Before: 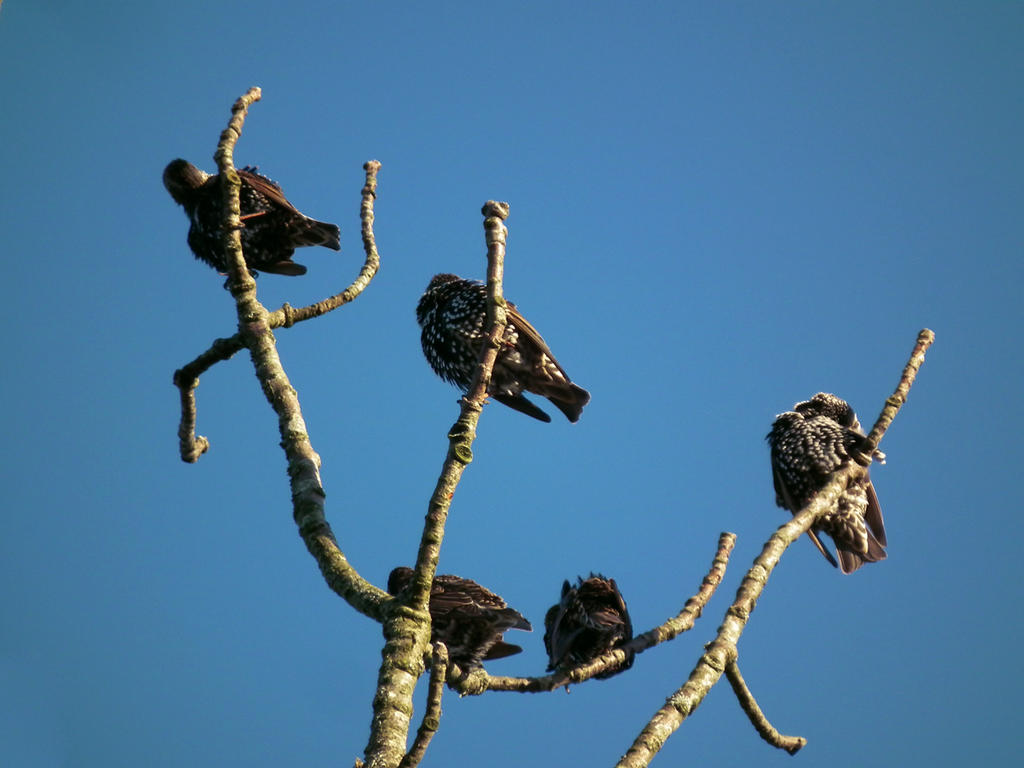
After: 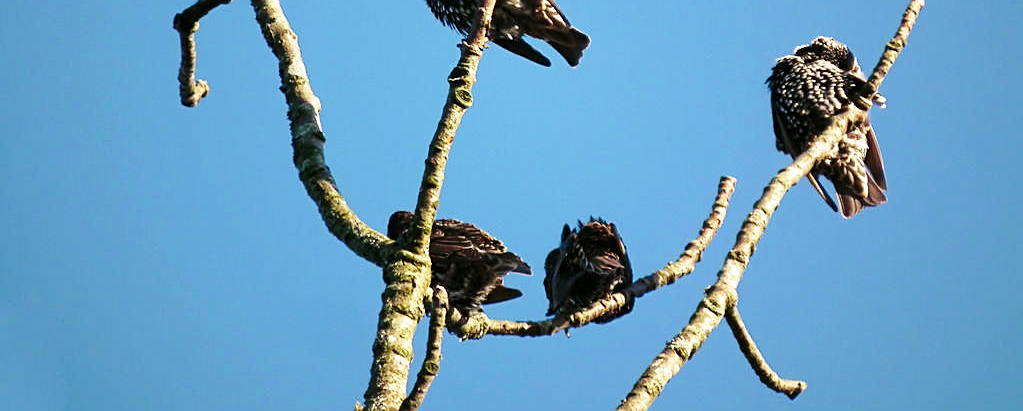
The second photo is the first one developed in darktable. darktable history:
base curve: curves: ch0 [(0, 0) (0.028, 0.03) (0.121, 0.232) (0.46, 0.748) (0.859, 0.968) (1, 1)], preserve colors none
sharpen: on, module defaults
crop and rotate: top 46.475%, right 0.073%
